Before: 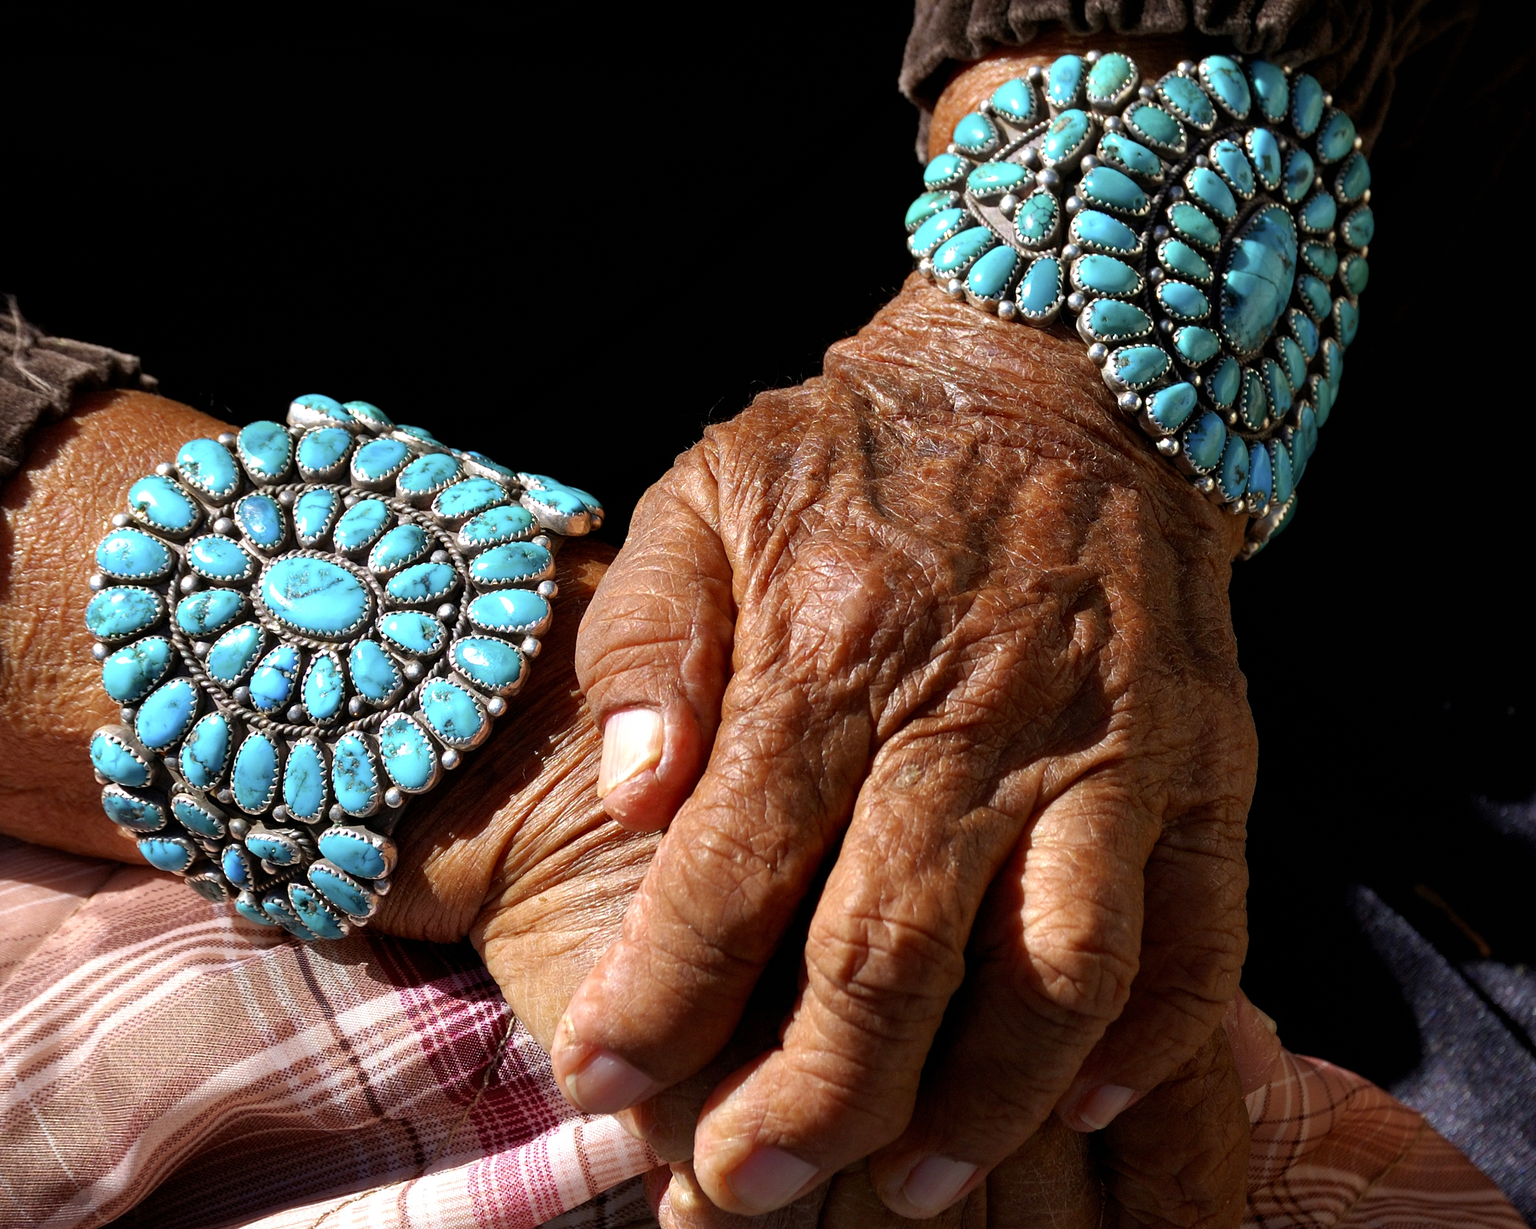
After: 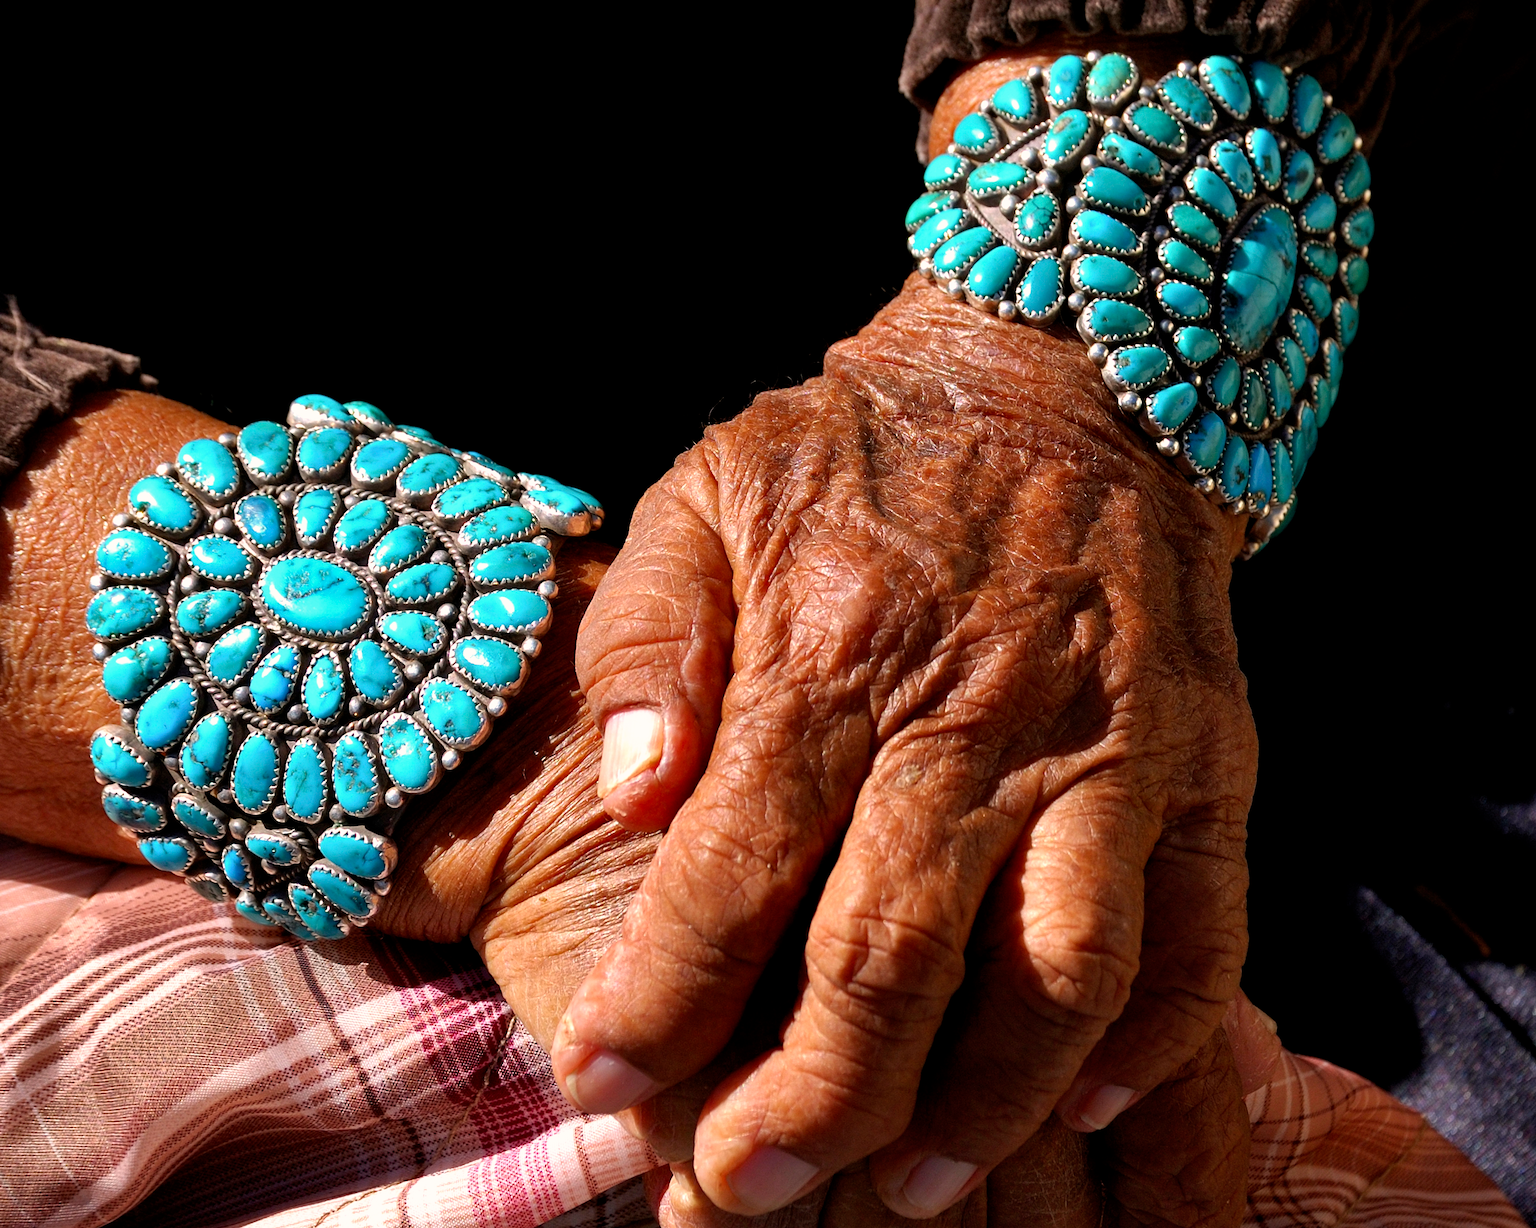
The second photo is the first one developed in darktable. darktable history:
color correction: highlights a* 5.81, highlights b* 4.84
shadows and highlights: shadows 19.13, highlights -83.41, soften with gaussian
exposure: exposure 0.014 EV, compensate highlight preservation false
